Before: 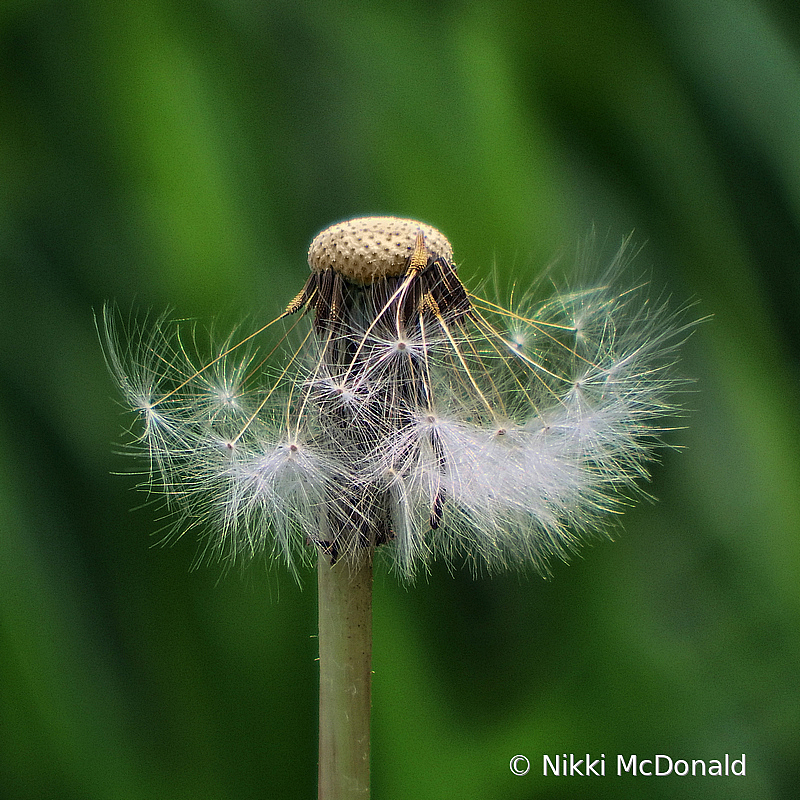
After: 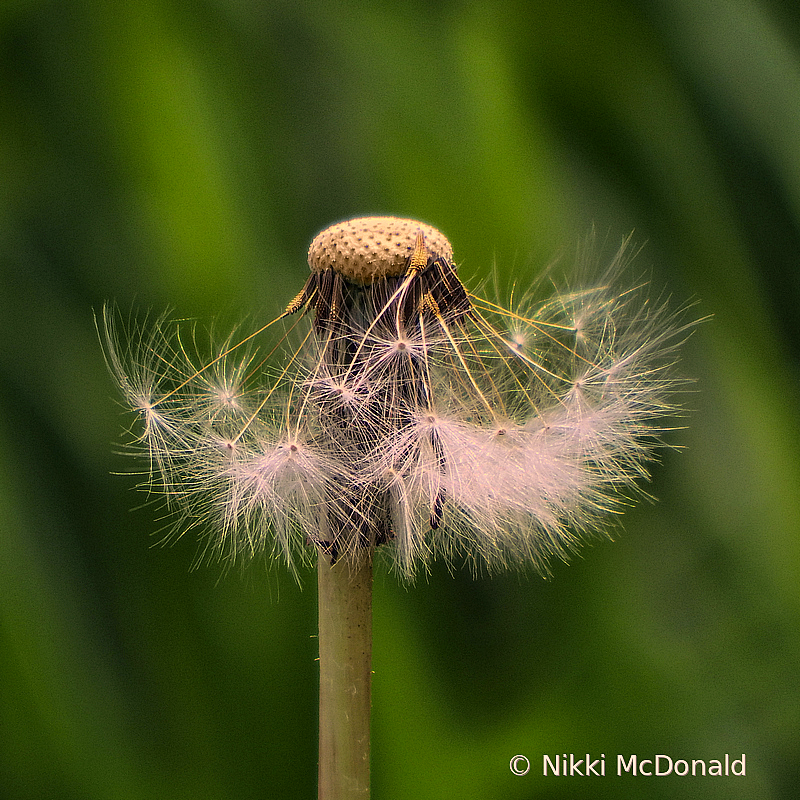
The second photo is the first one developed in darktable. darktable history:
color correction: highlights a* 17.77, highlights b* 18.37
